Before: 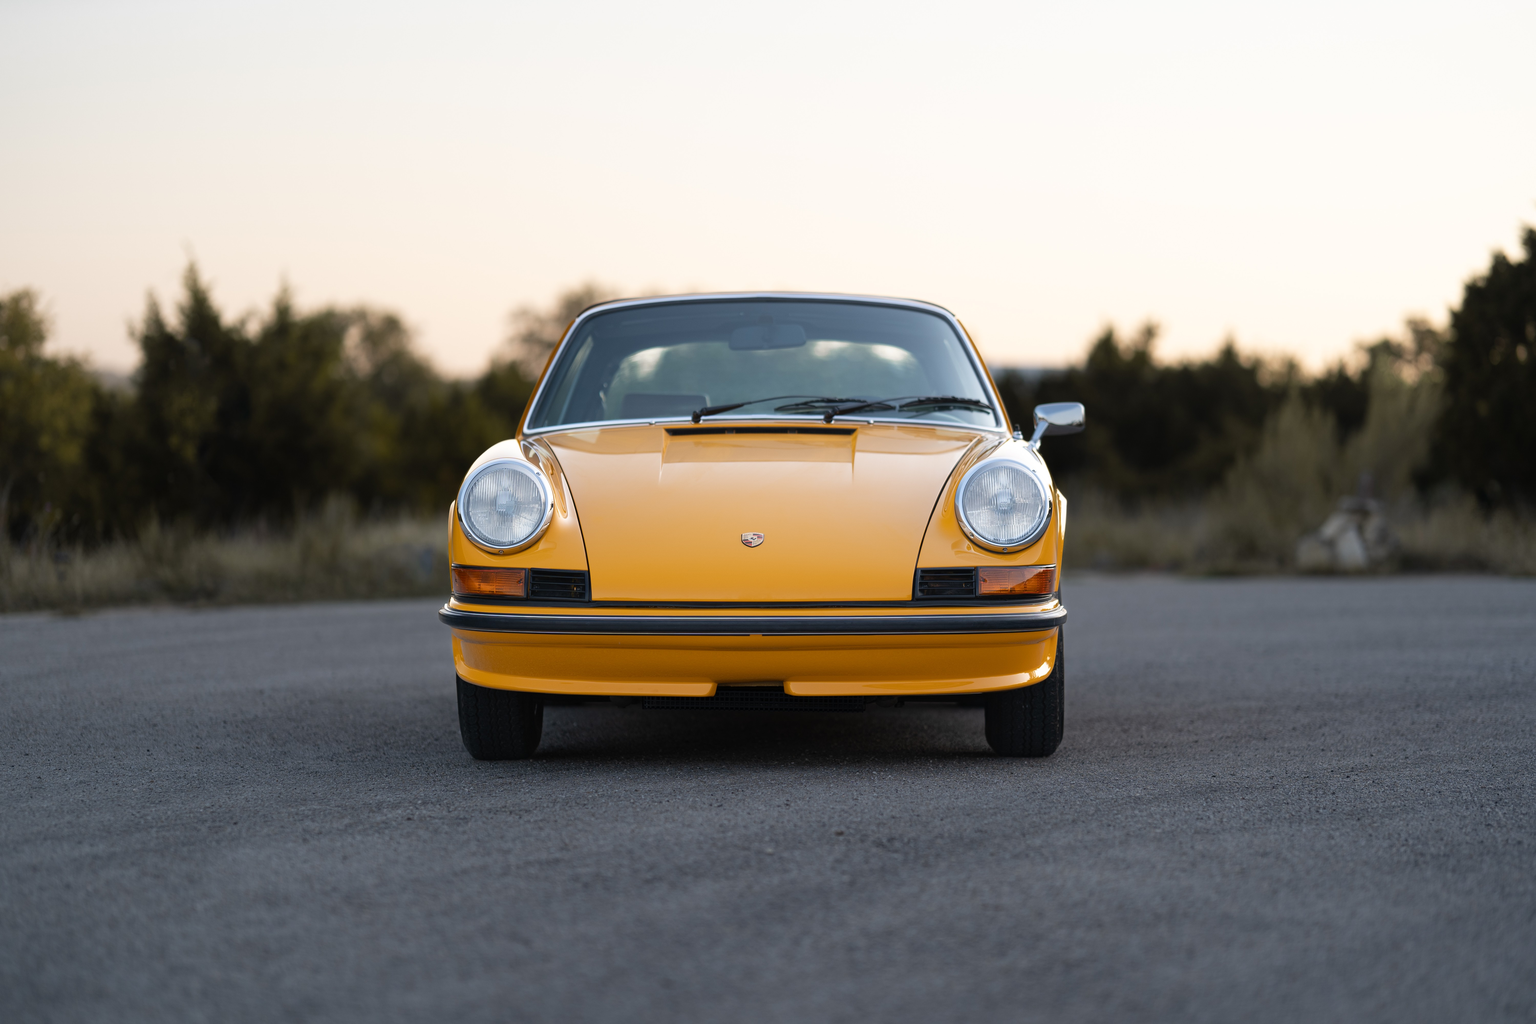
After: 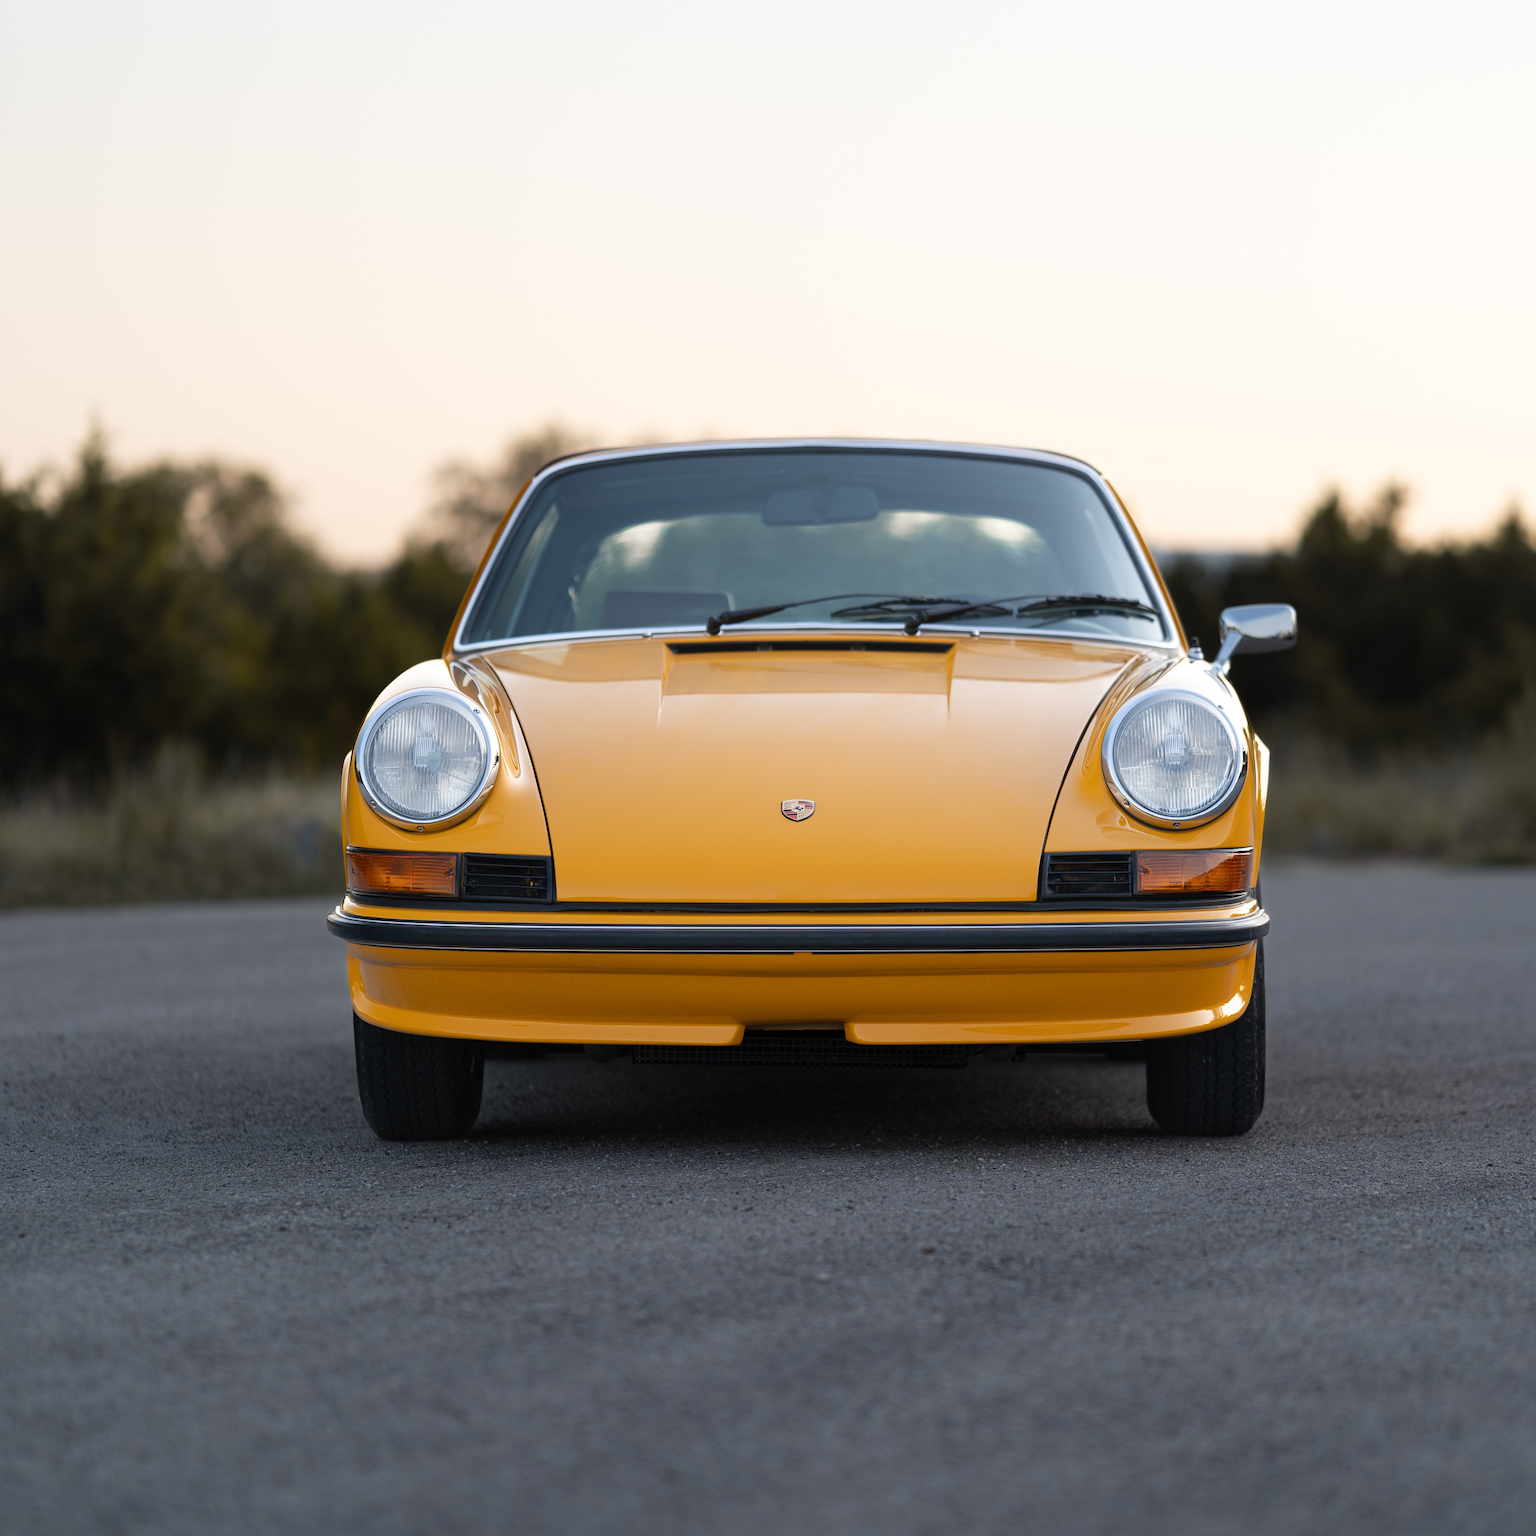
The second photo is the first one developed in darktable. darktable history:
crop and rotate: left 14.385%, right 18.948%
tone equalizer: -8 EV -0.55 EV
